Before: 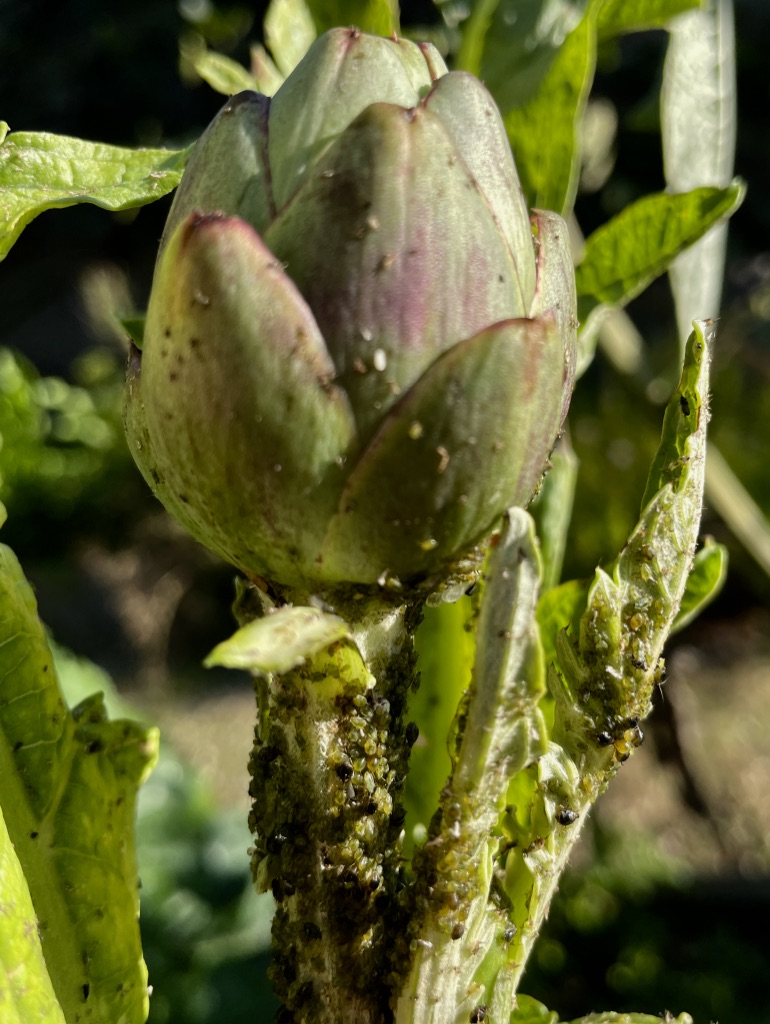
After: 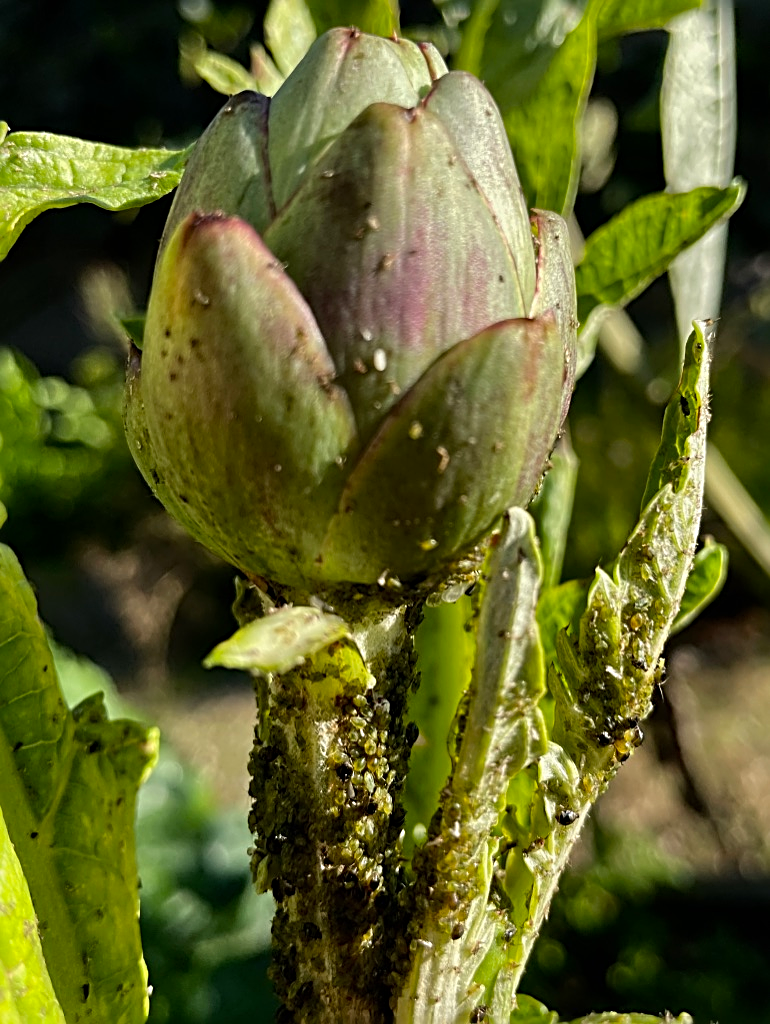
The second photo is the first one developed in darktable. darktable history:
sharpen: radius 2.845, amount 0.714
